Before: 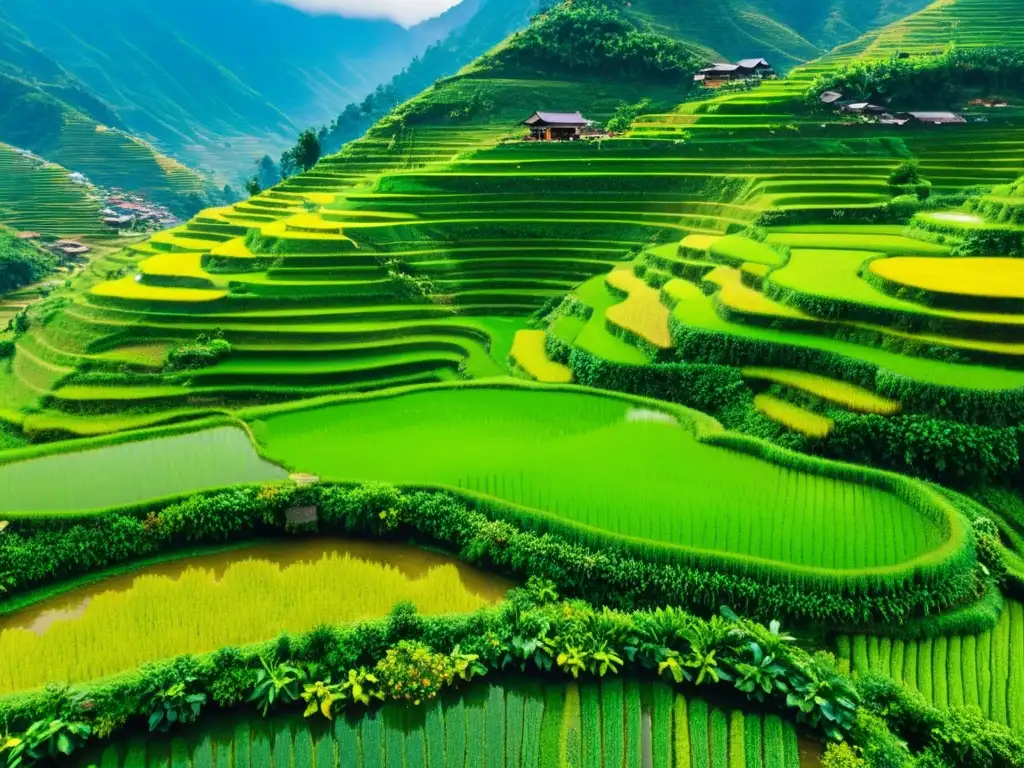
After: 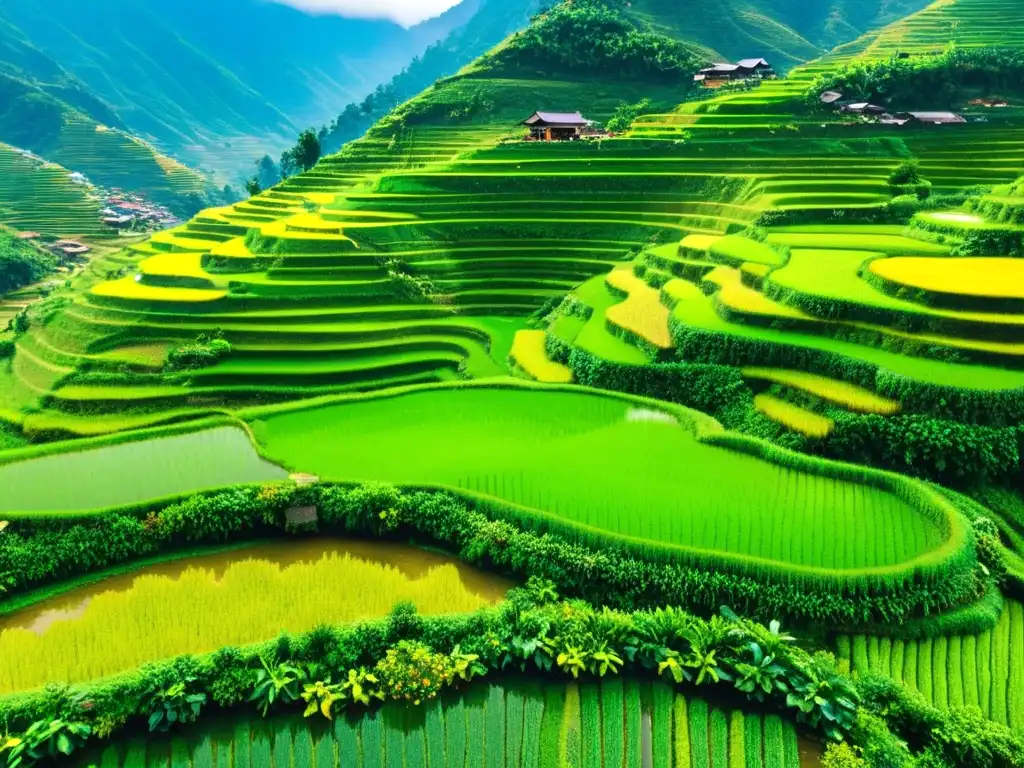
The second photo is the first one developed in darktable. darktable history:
exposure: exposure 0.241 EV, compensate highlight preservation false
